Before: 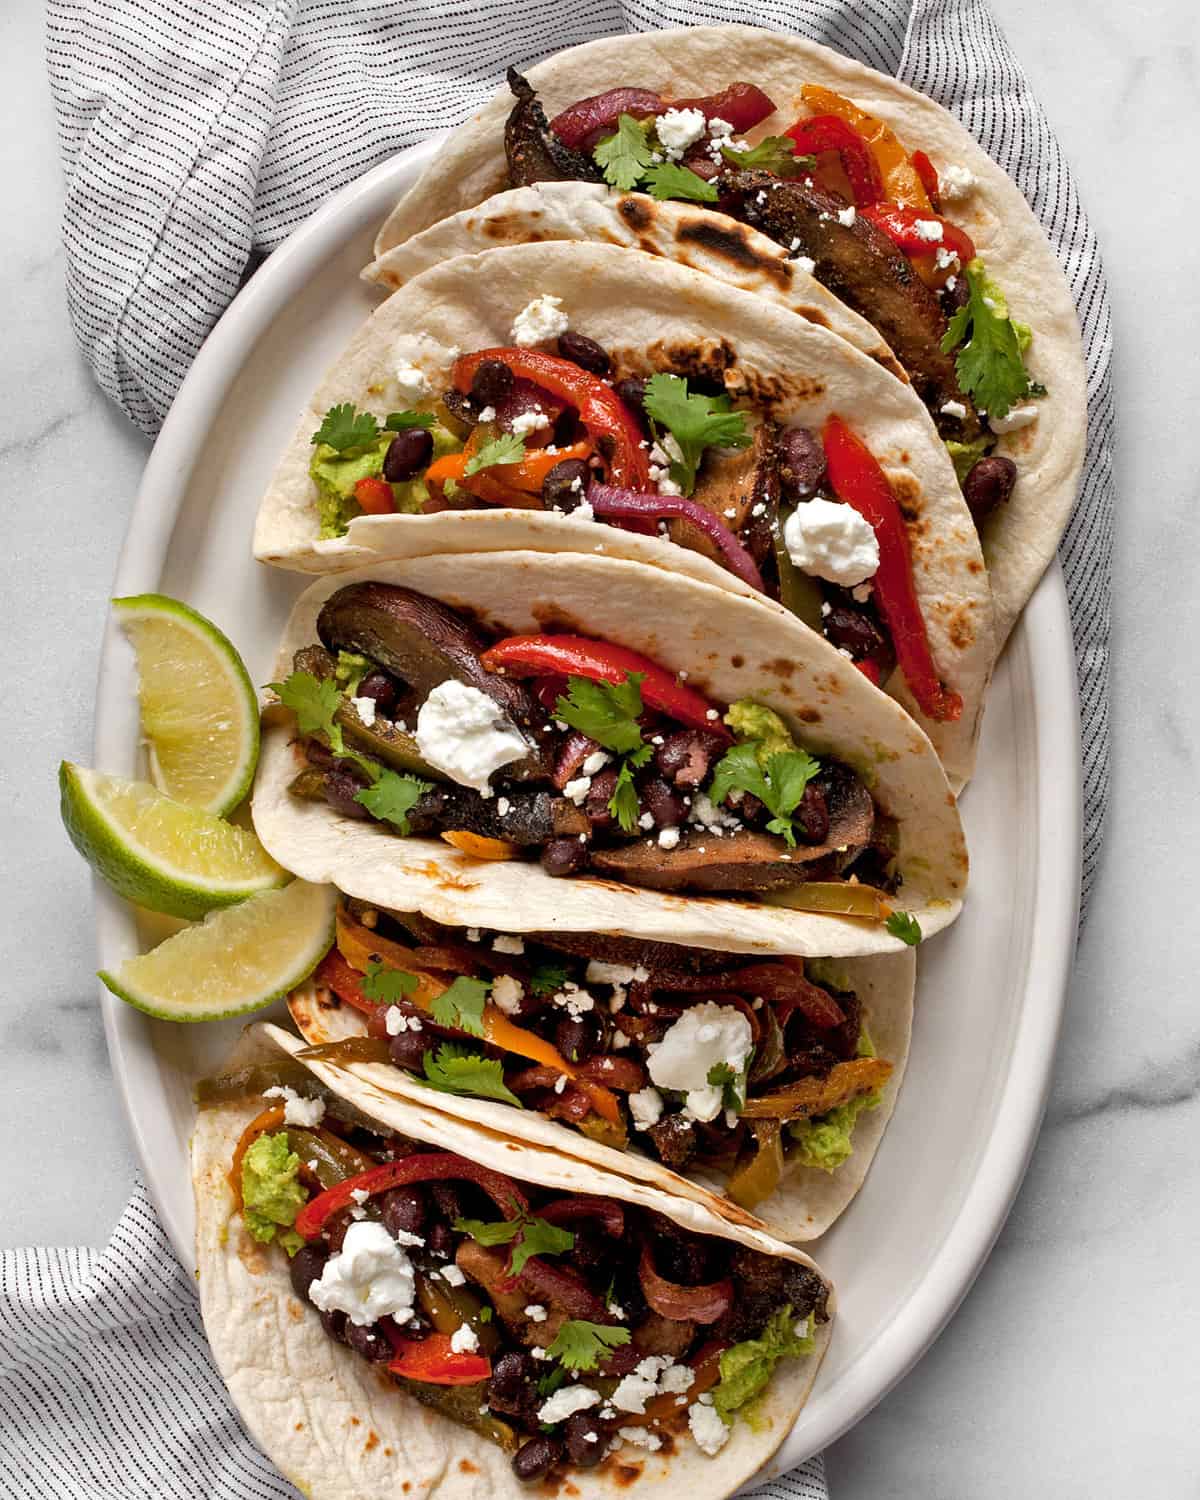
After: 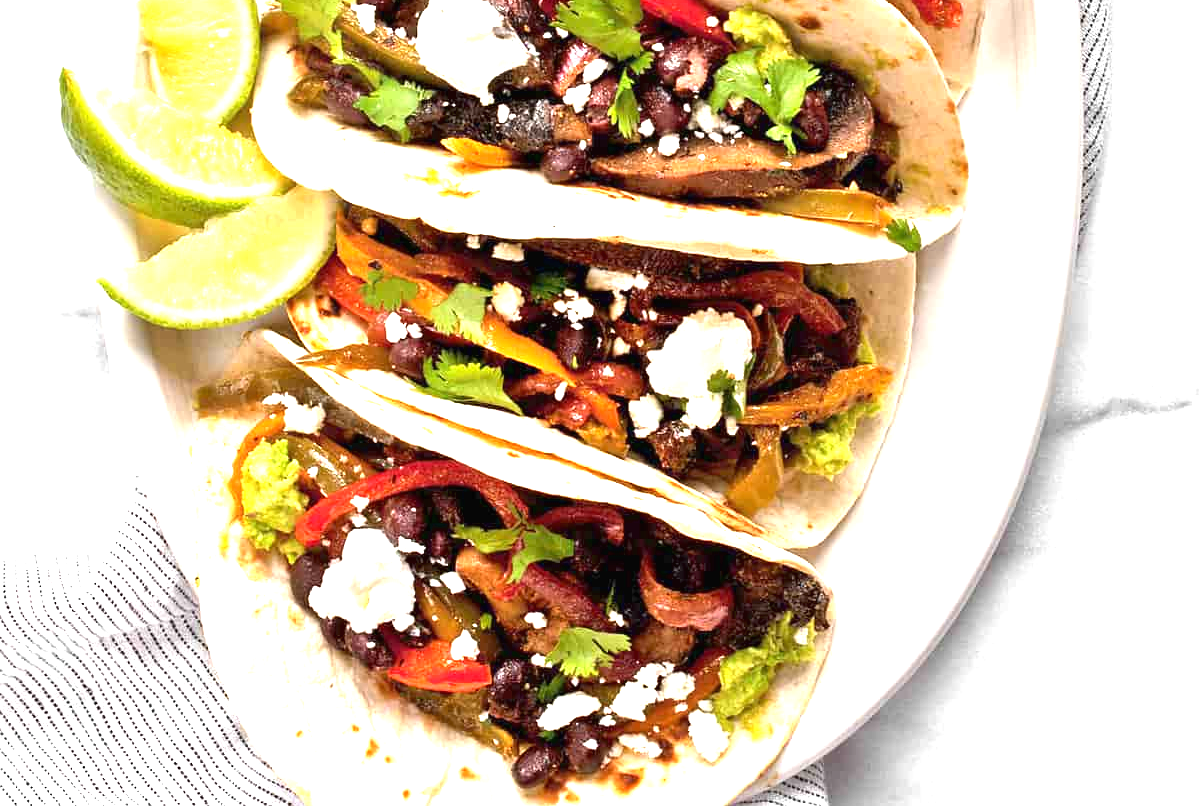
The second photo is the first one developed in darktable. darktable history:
crop and rotate: top 46.237%
exposure: black level correction 0, exposure 1.741 EV, compensate exposure bias true, compensate highlight preservation false
